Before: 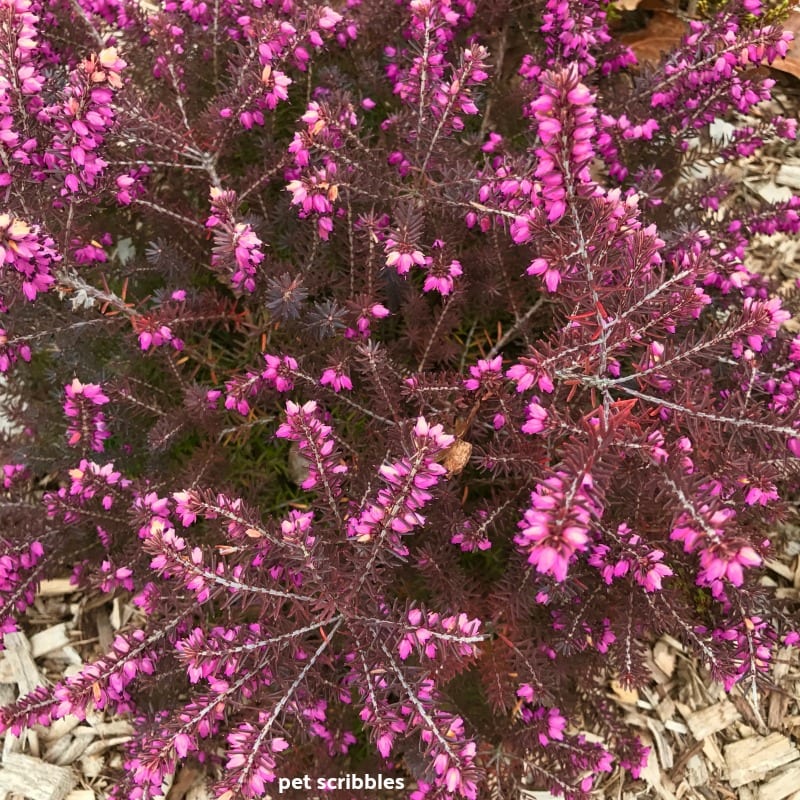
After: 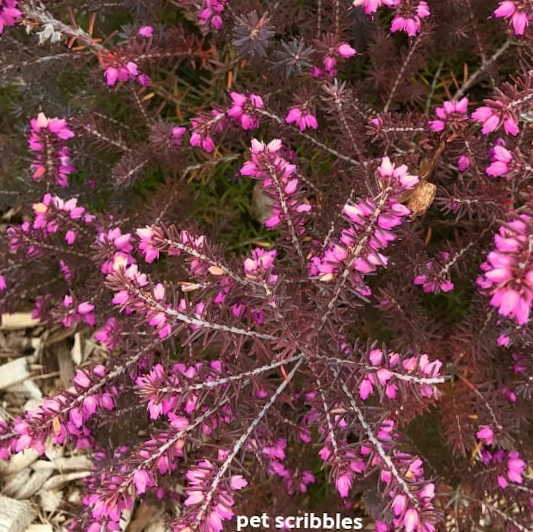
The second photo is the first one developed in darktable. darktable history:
crop and rotate: angle -1.04°, left 3.567%, top 32.304%, right 28.579%
